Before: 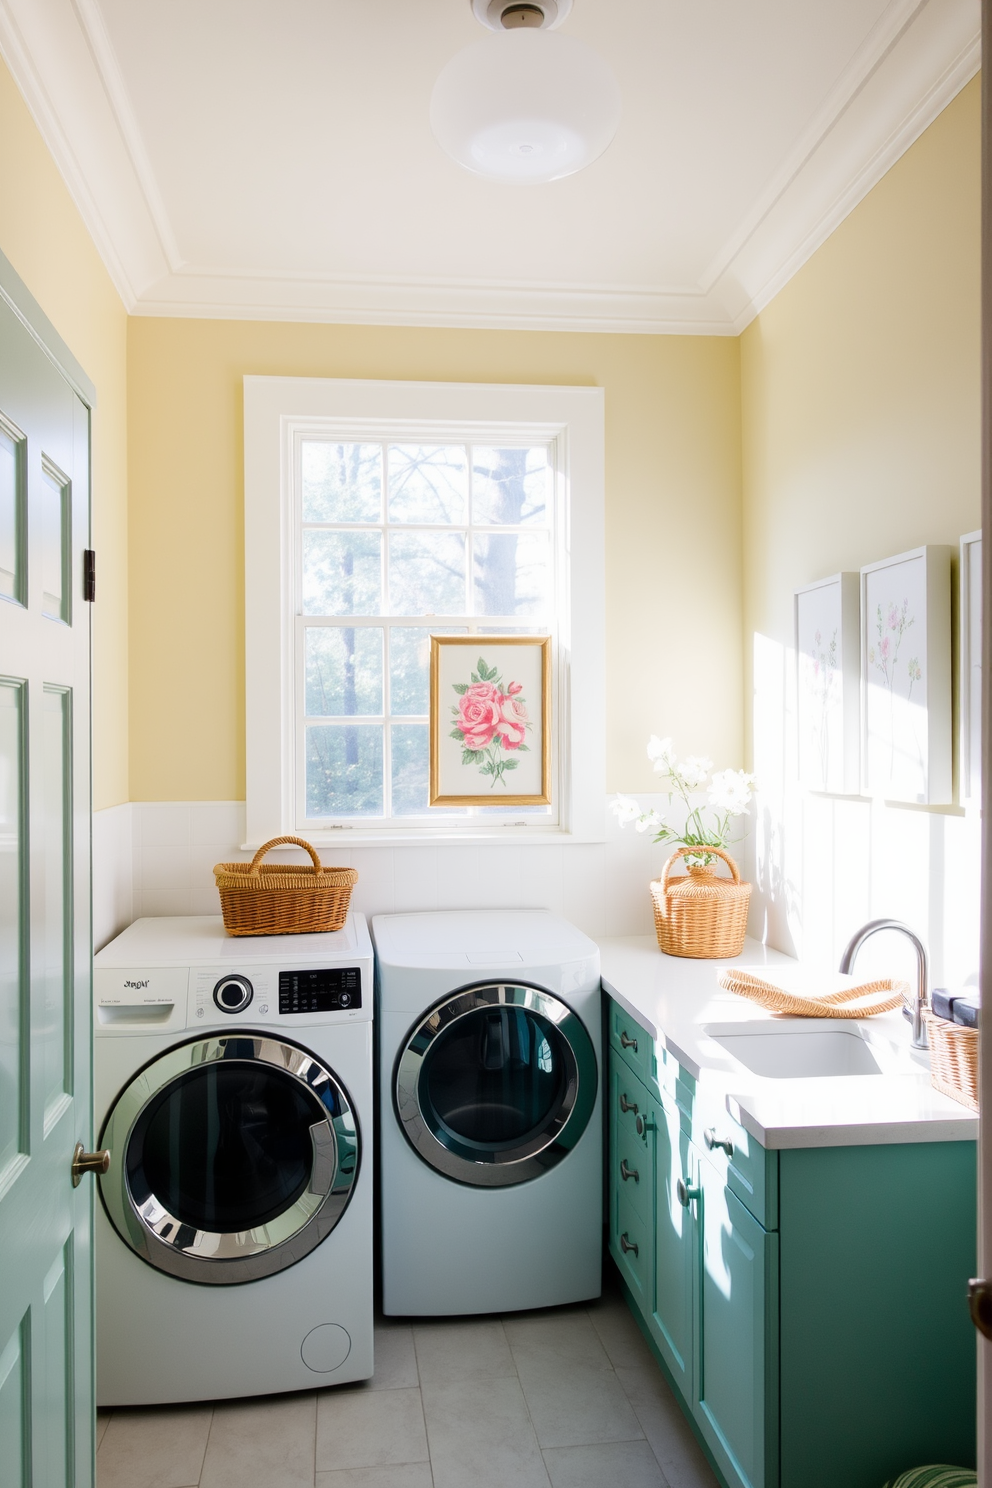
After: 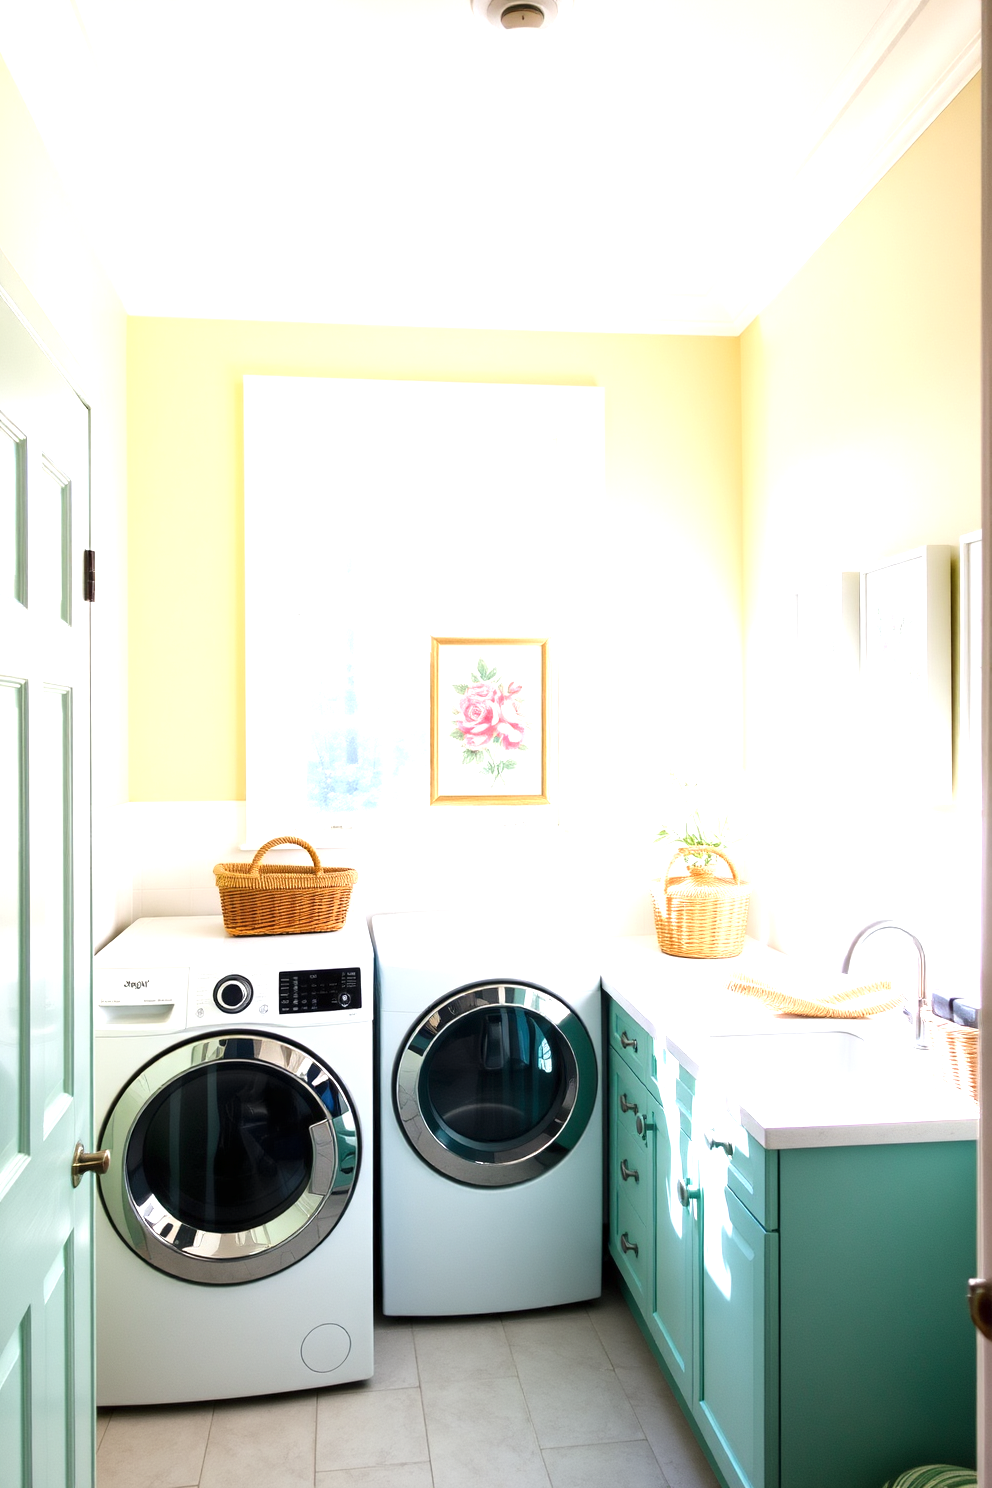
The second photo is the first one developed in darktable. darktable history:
exposure: exposure 0.994 EV, compensate exposure bias true, compensate highlight preservation false
